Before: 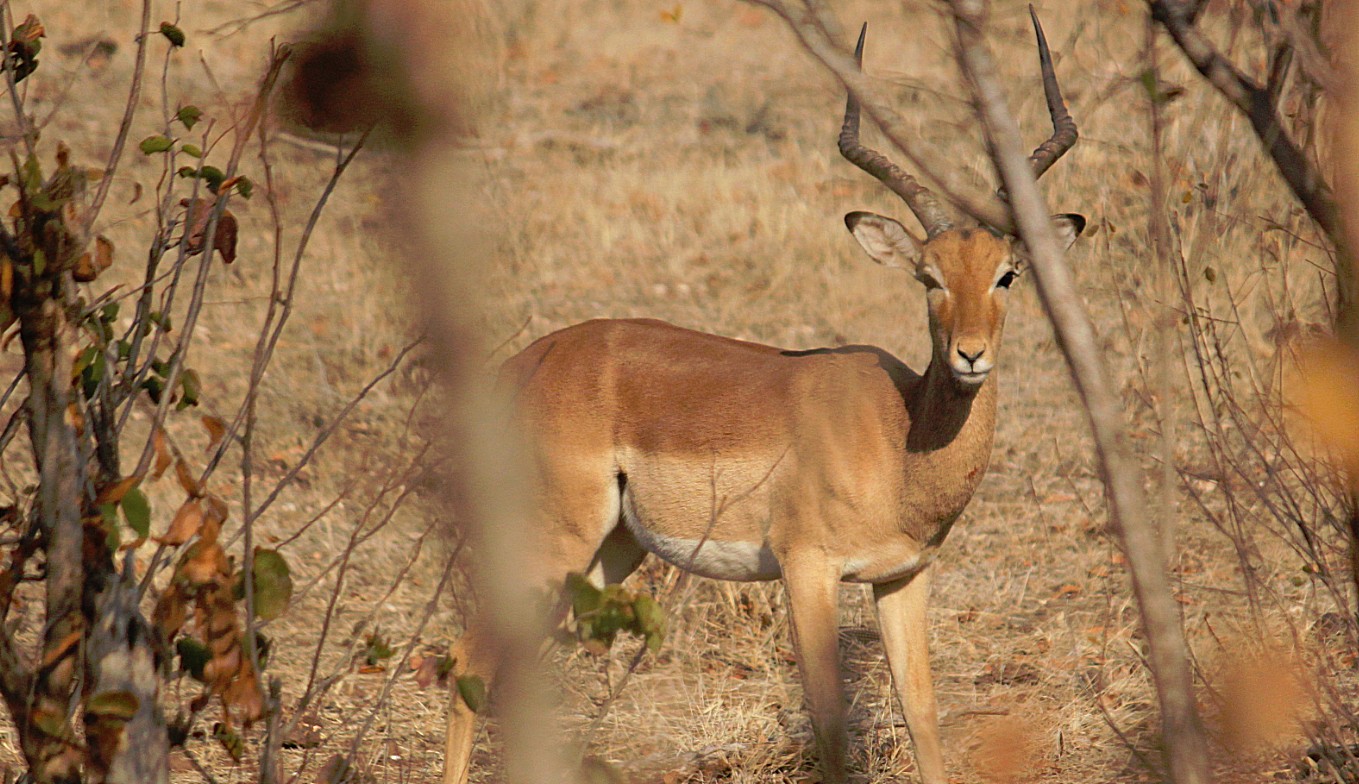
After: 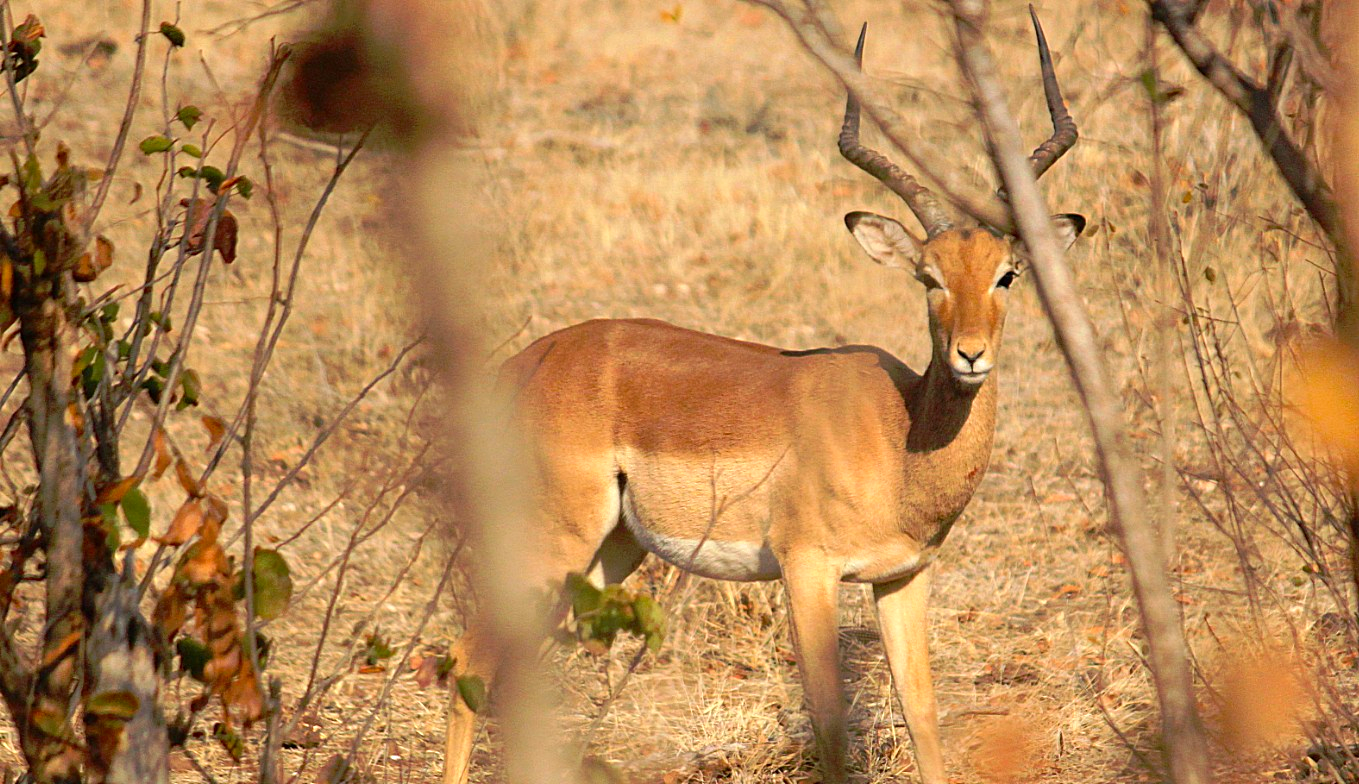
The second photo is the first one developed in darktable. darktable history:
exposure: black level correction 0.001, exposure 0.499 EV, compensate exposure bias true, compensate highlight preservation false
contrast brightness saturation: contrast 0.077, saturation 0.198
